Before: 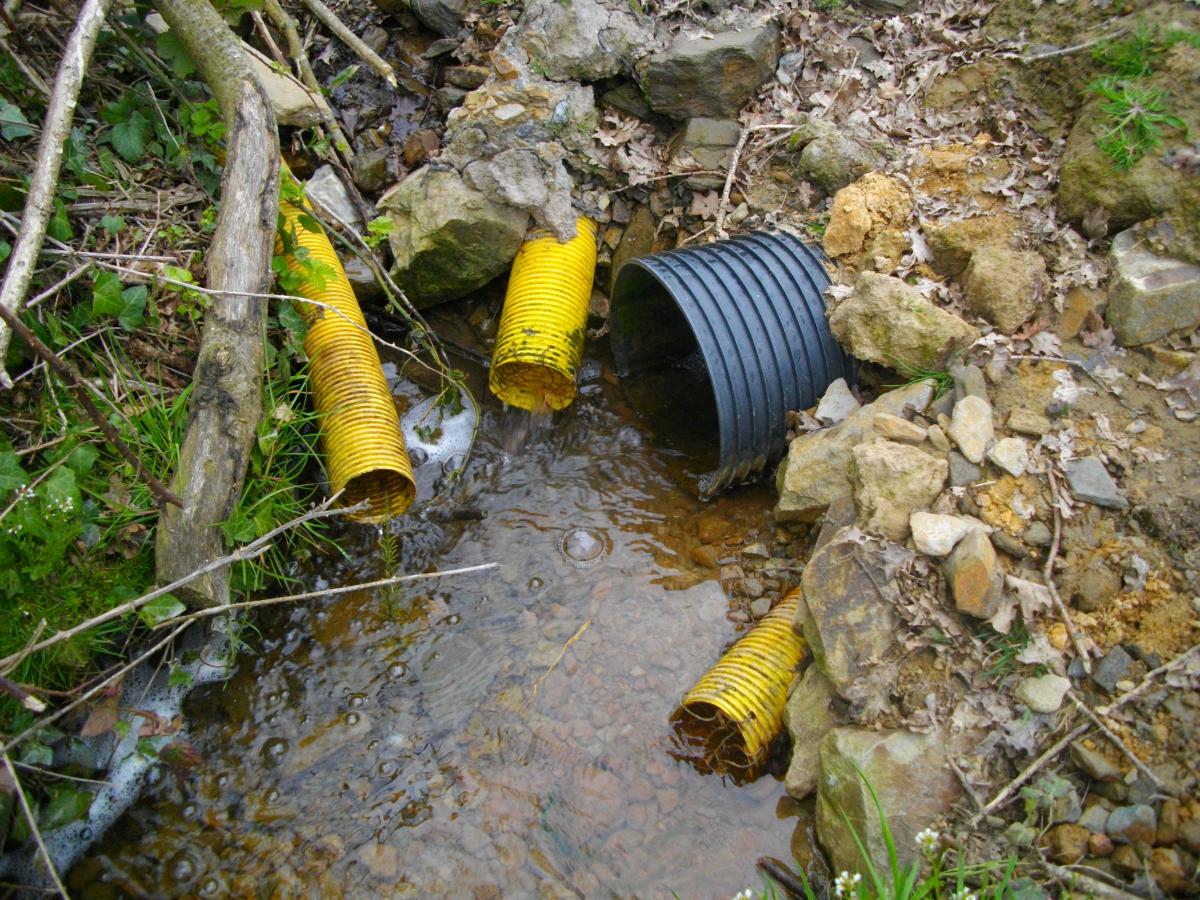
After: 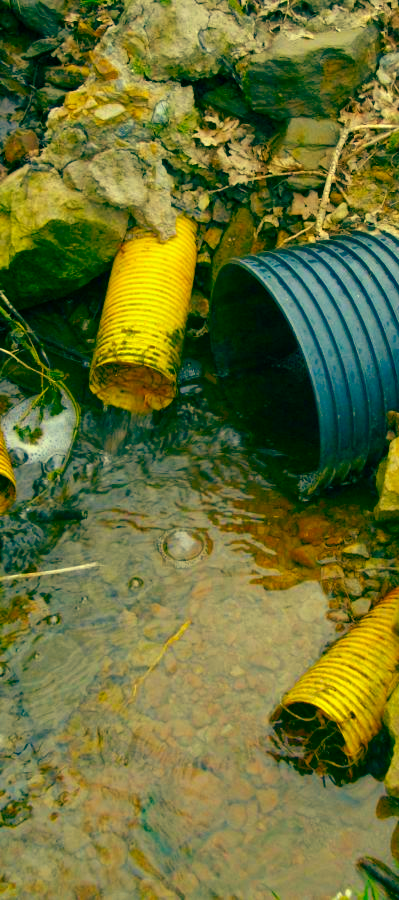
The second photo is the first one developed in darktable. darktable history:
color balance: mode lift, gamma, gain (sRGB), lift [1, 0.69, 1, 1], gamma [1, 1.482, 1, 1], gain [1, 1, 1, 0.802]
crop: left 33.36%, right 33.36%
color contrast: green-magenta contrast 1.55, blue-yellow contrast 1.83
